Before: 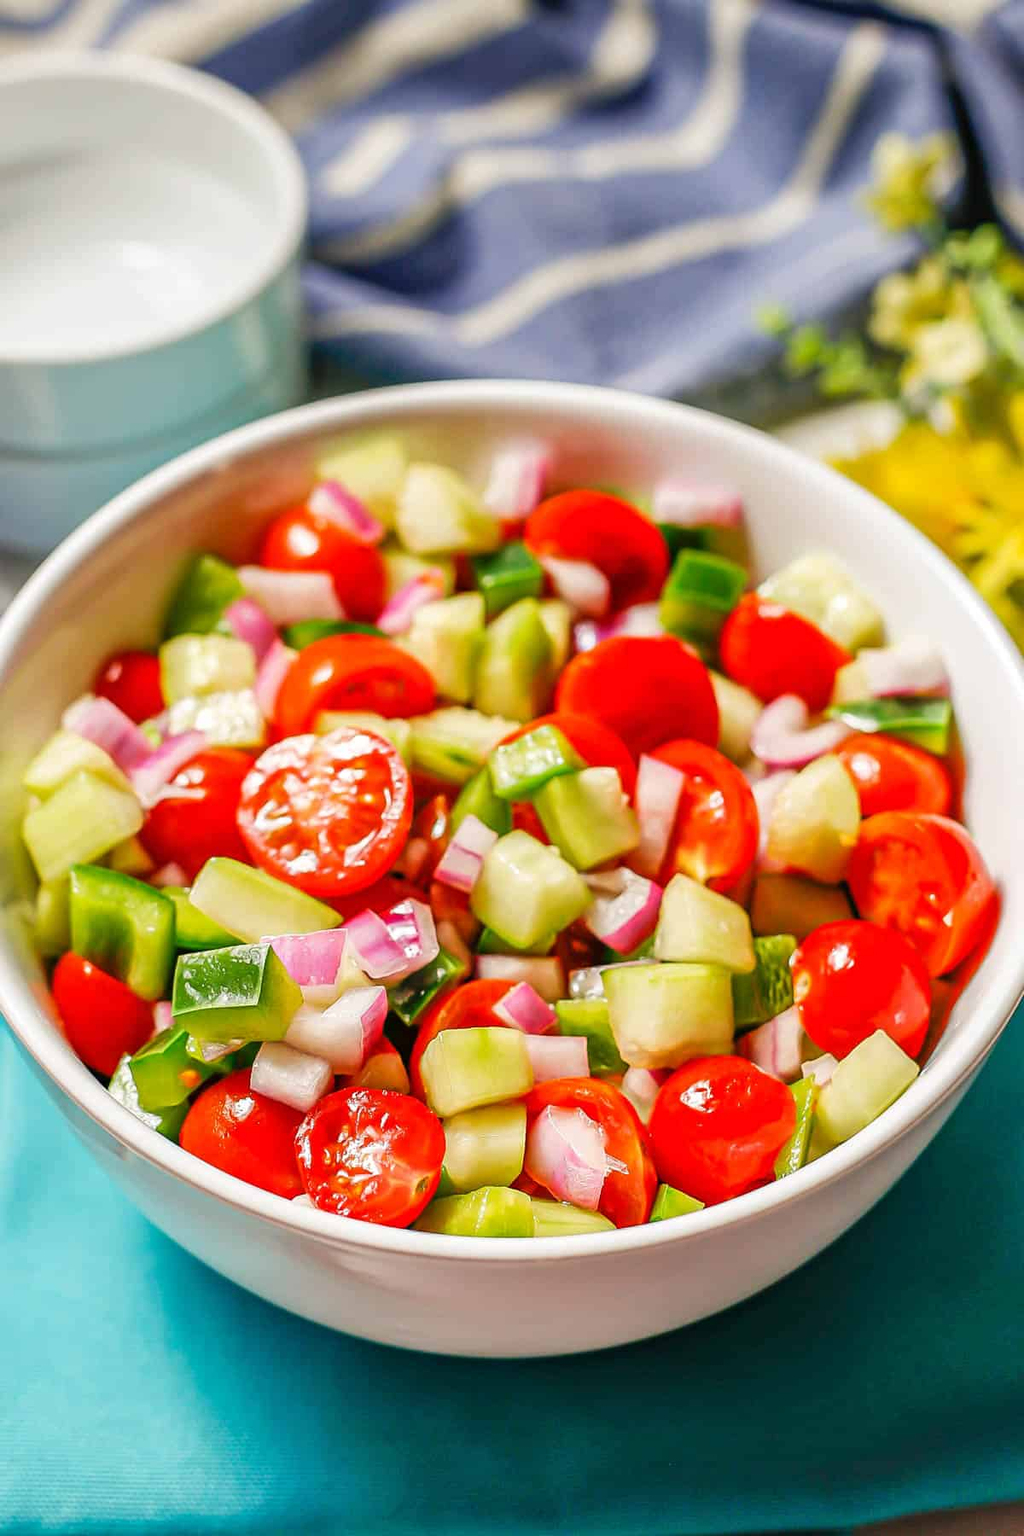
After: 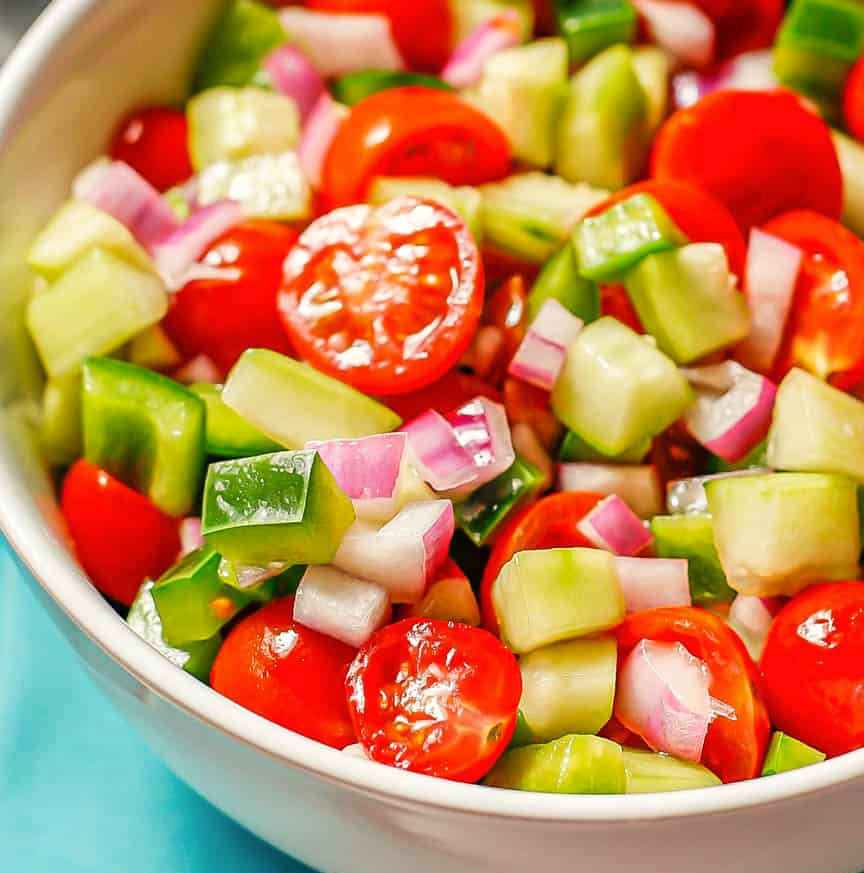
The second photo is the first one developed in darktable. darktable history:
color balance: input saturation 99%
sharpen: radius 2.883, amount 0.868, threshold 47.523
crop: top 36.498%, right 27.964%, bottom 14.995%
color correction: highlights b* 3
